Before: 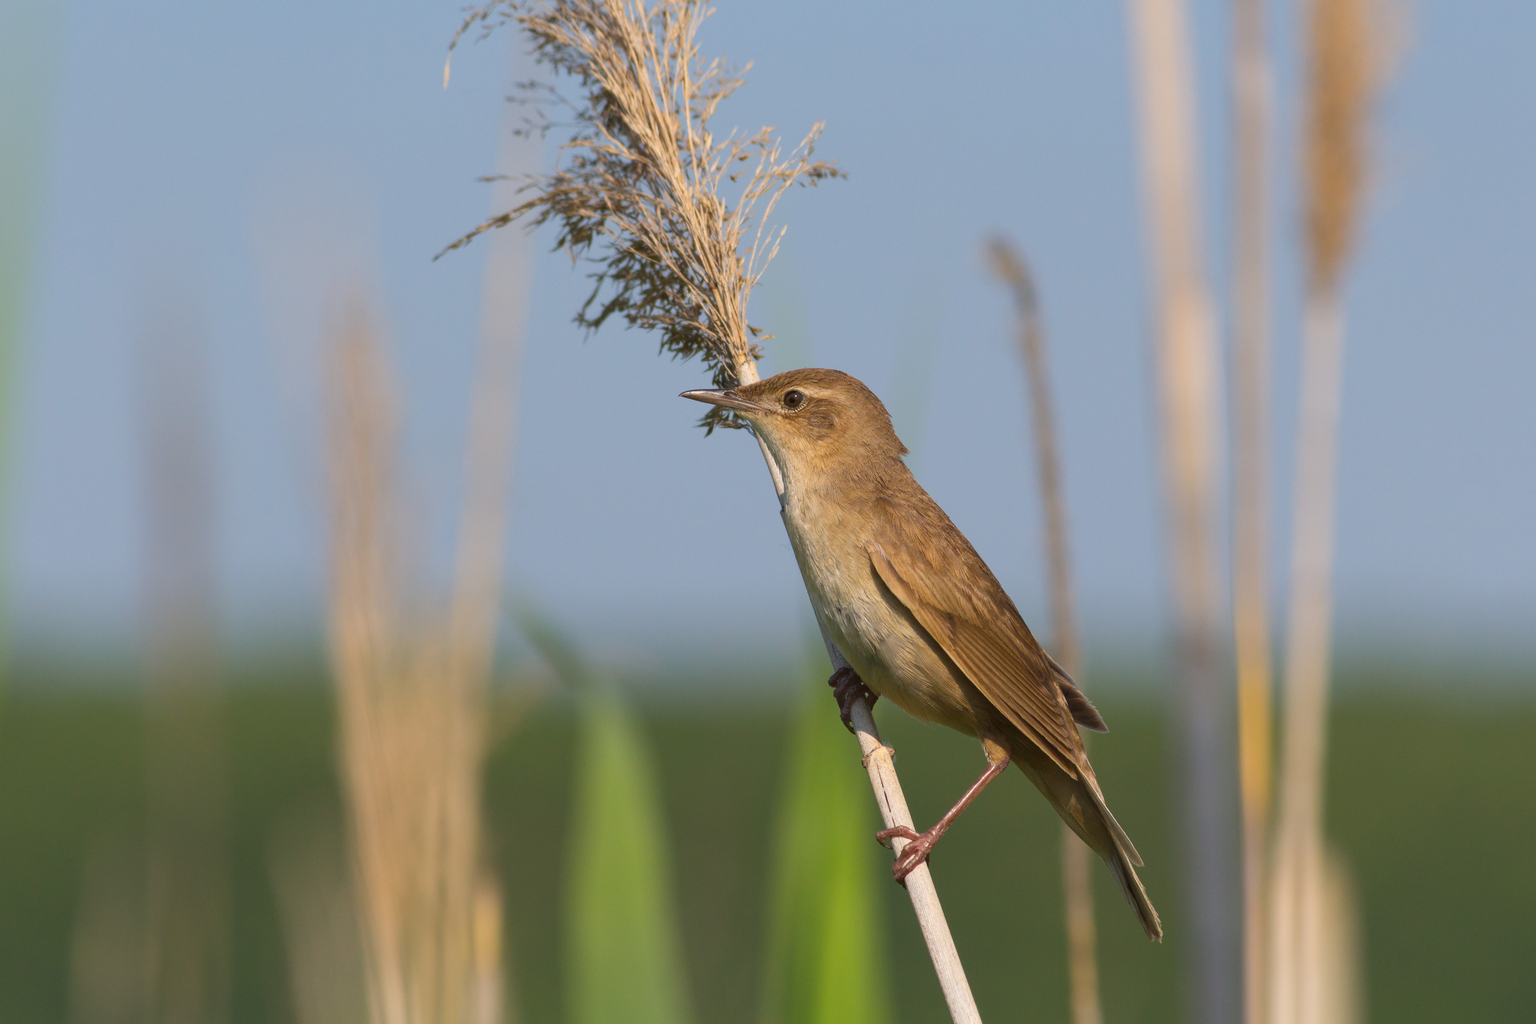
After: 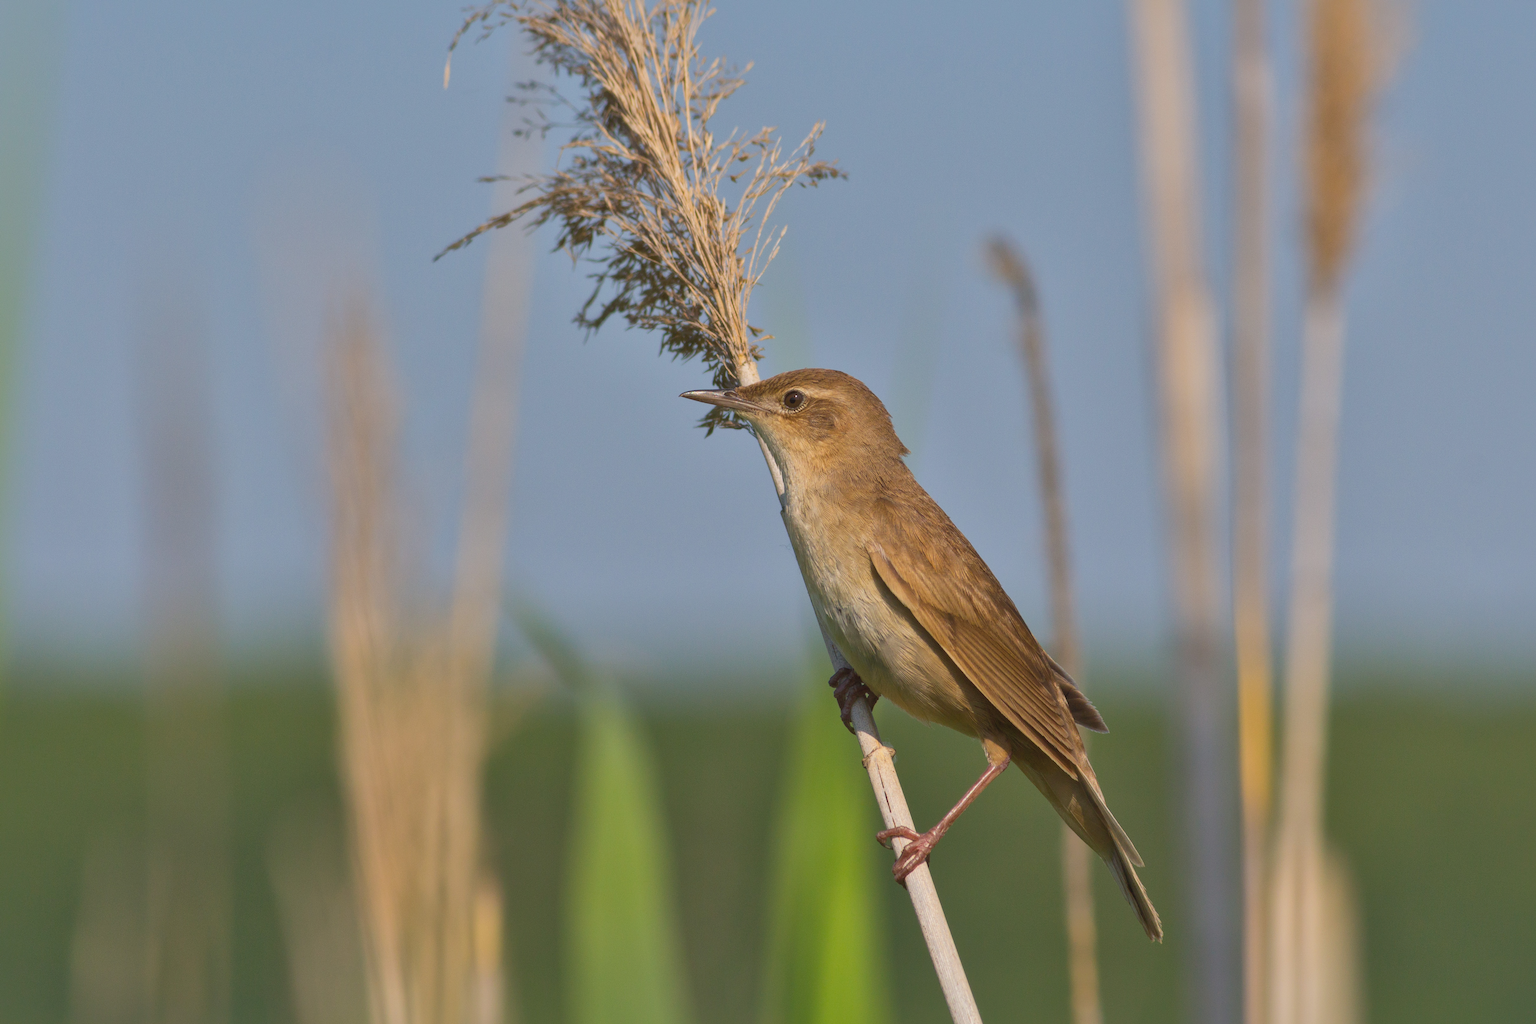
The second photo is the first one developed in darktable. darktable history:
shadows and highlights: shadows 60.33, highlights -59.83, highlights color adjustment 0.577%
